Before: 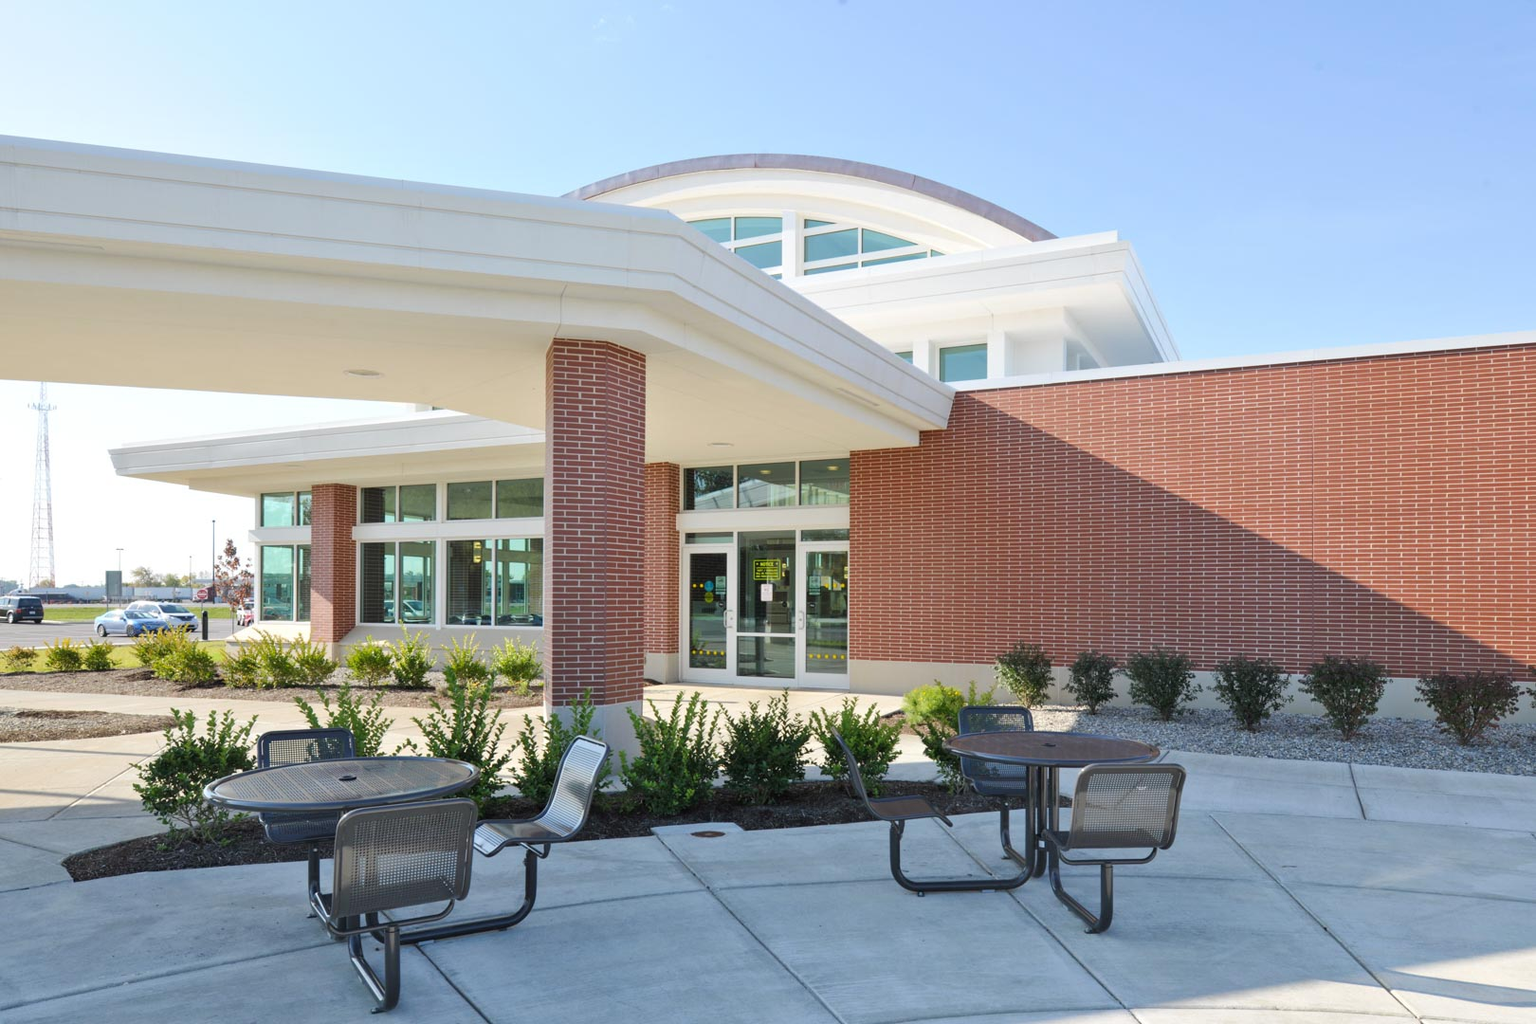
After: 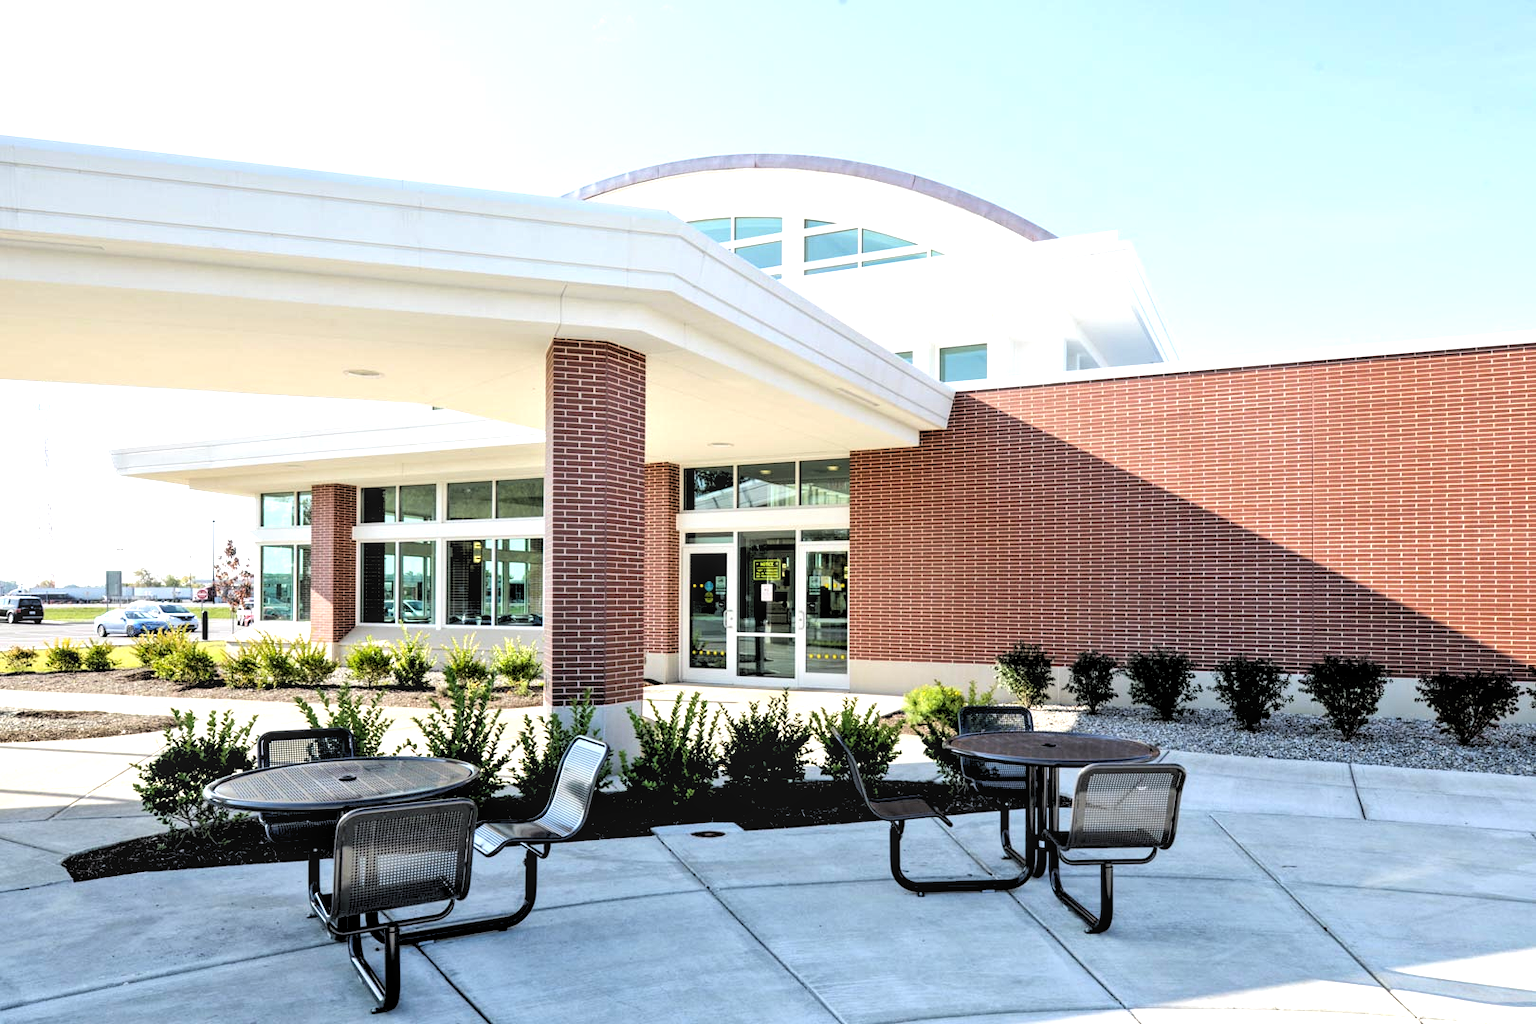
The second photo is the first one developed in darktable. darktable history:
rgb levels: levels [[0.029, 0.461, 0.922], [0, 0.5, 1], [0, 0.5, 1]]
local contrast: on, module defaults
tone equalizer: -8 EV -0.75 EV, -7 EV -0.7 EV, -6 EV -0.6 EV, -5 EV -0.4 EV, -3 EV 0.4 EV, -2 EV 0.6 EV, -1 EV 0.7 EV, +0 EV 0.75 EV, edges refinement/feathering 500, mask exposure compensation -1.57 EV, preserve details no
